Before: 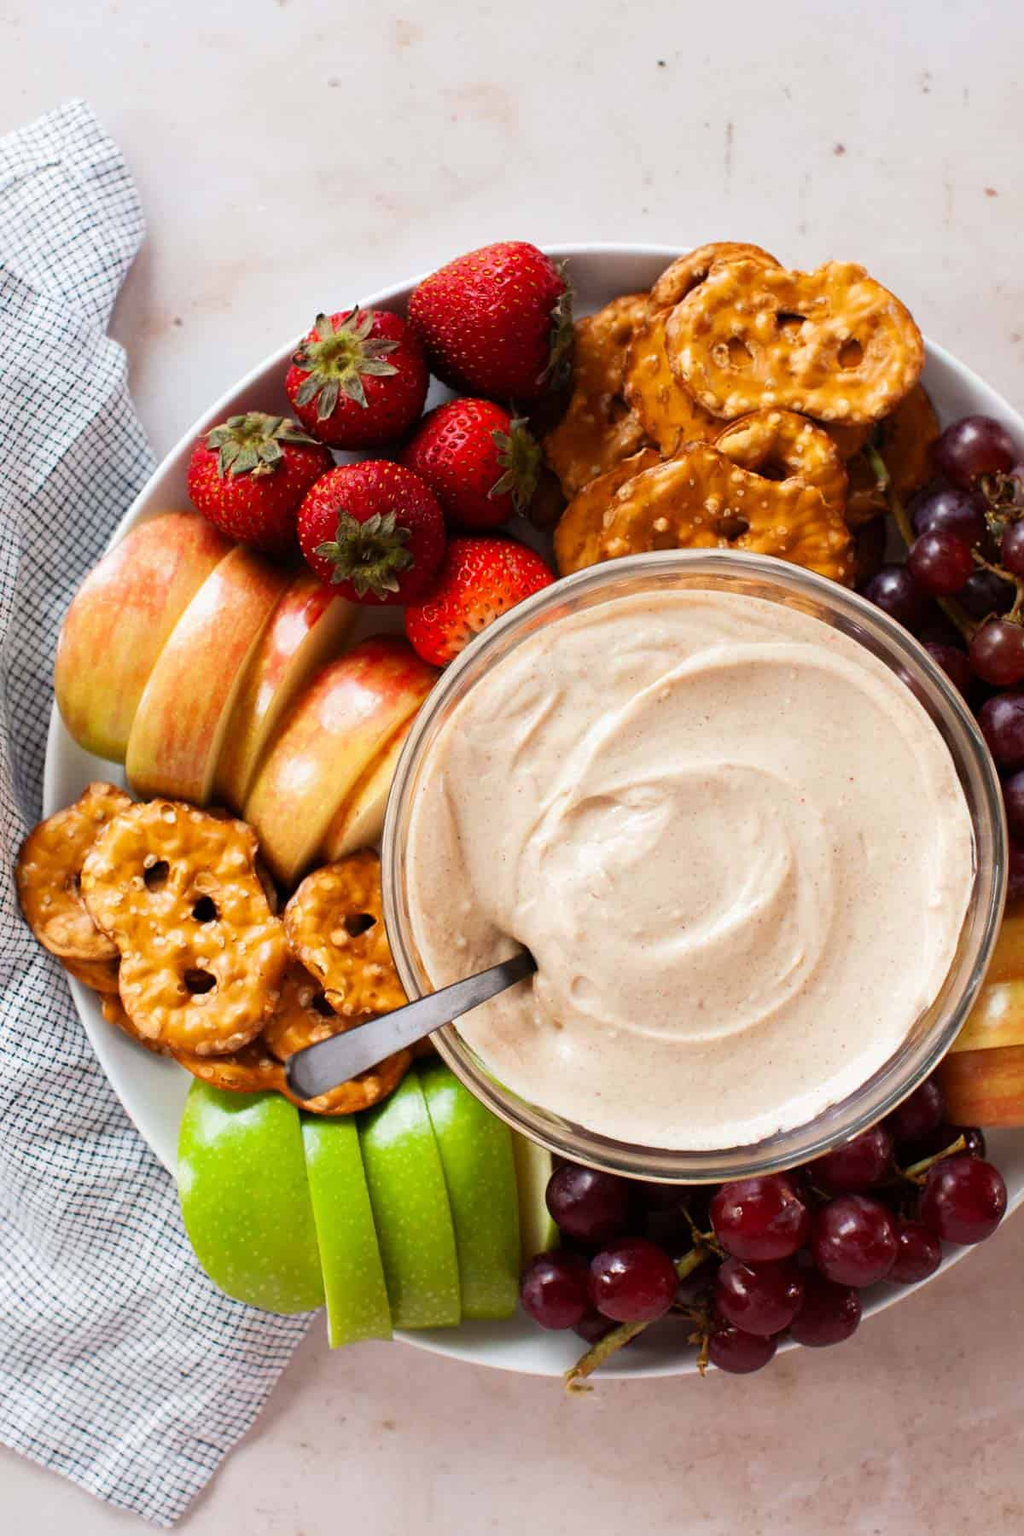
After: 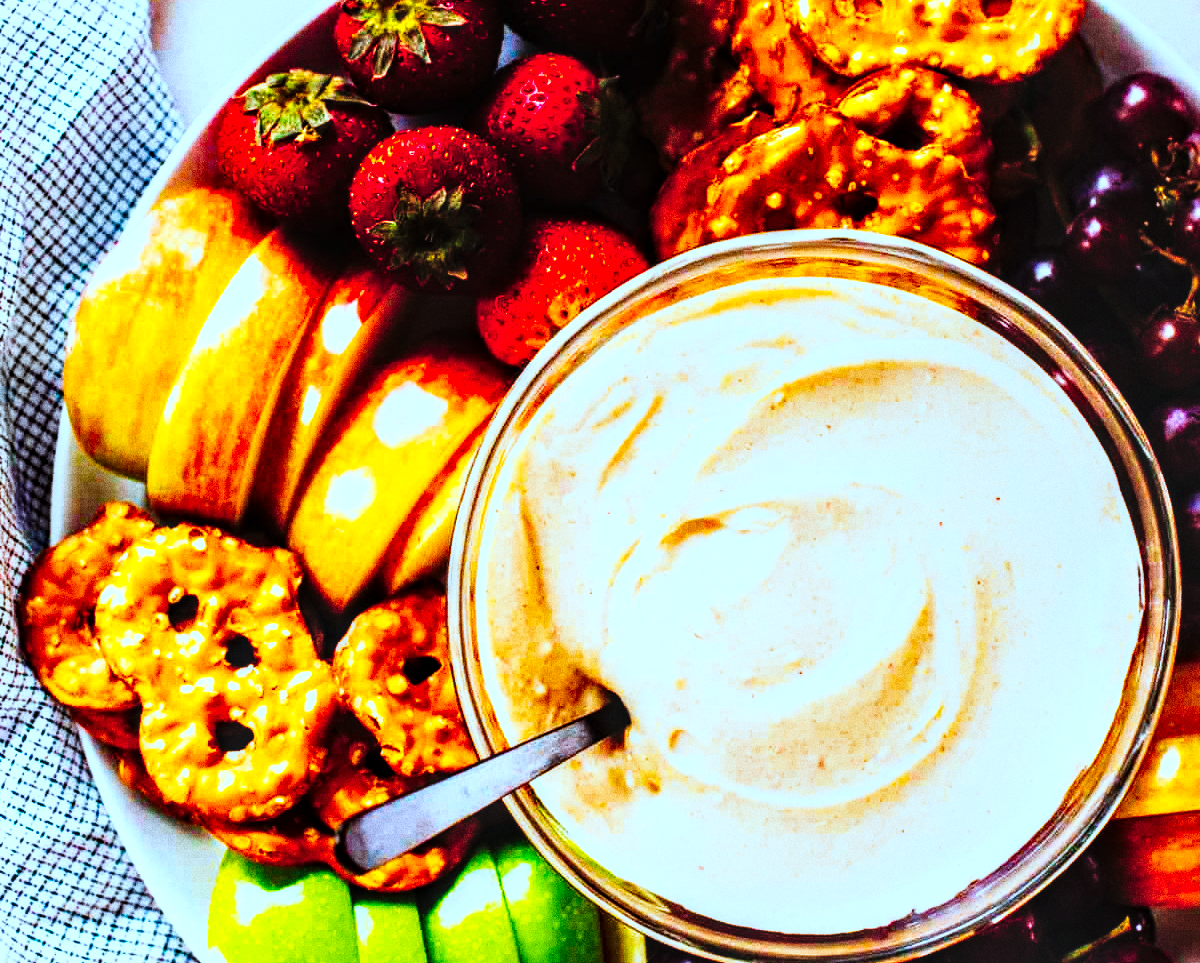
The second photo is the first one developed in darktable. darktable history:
white balance: red 0.988, blue 1.017
local contrast: detail 142%
color correction: highlights a* -9.73, highlights b* -21.22
haze removal: on, module defaults
crop and rotate: top 23.043%, bottom 23.437%
color balance rgb: linear chroma grading › global chroma 15%, perceptual saturation grading › global saturation 30%
grain: coarseness 0.09 ISO, strength 40%
tone curve: curves: ch0 [(0, 0) (0.003, 0.005) (0.011, 0.008) (0.025, 0.01) (0.044, 0.014) (0.069, 0.017) (0.1, 0.022) (0.136, 0.028) (0.177, 0.037) (0.224, 0.049) (0.277, 0.091) (0.335, 0.168) (0.399, 0.292) (0.468, 0.463) (0.543, 0.637) (0.623, 0.792) (0.709, 0.903) (0.801, 0.963) (0.898, 0.985) (1, 1)], preserve colors none
